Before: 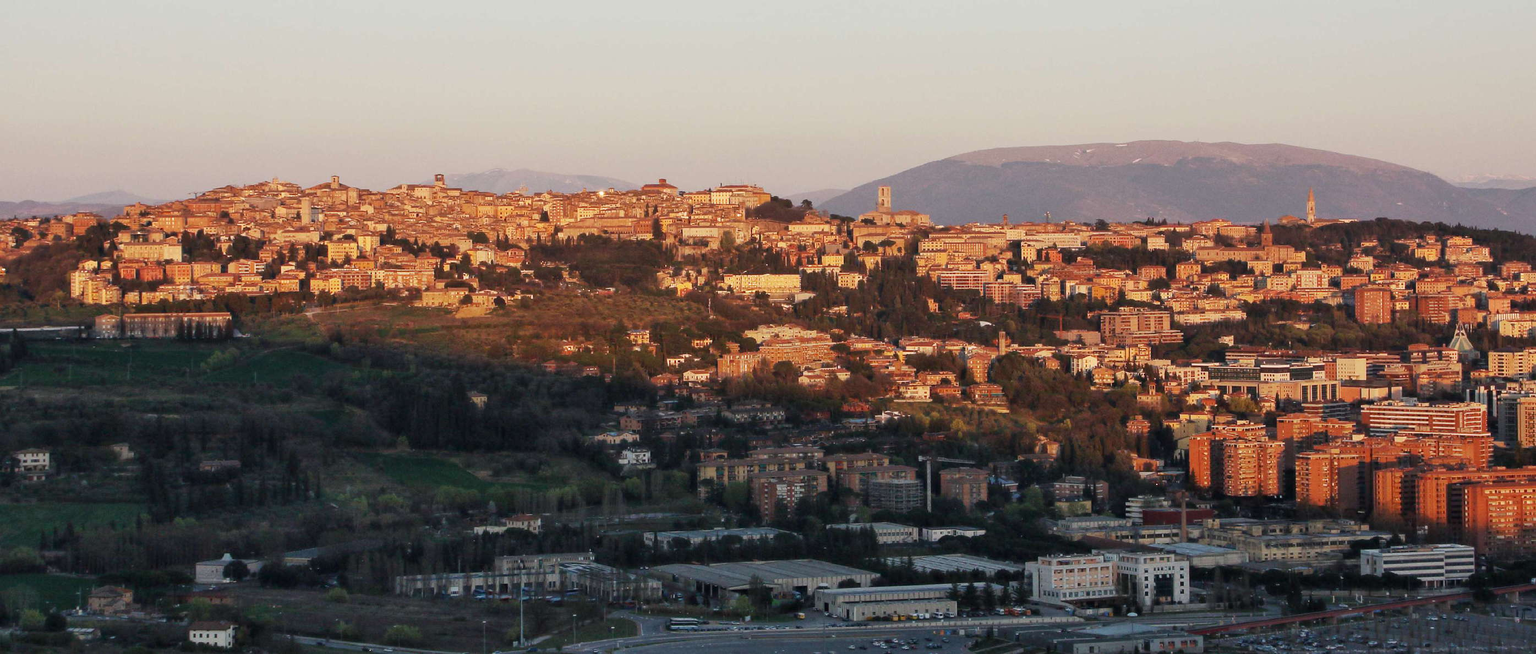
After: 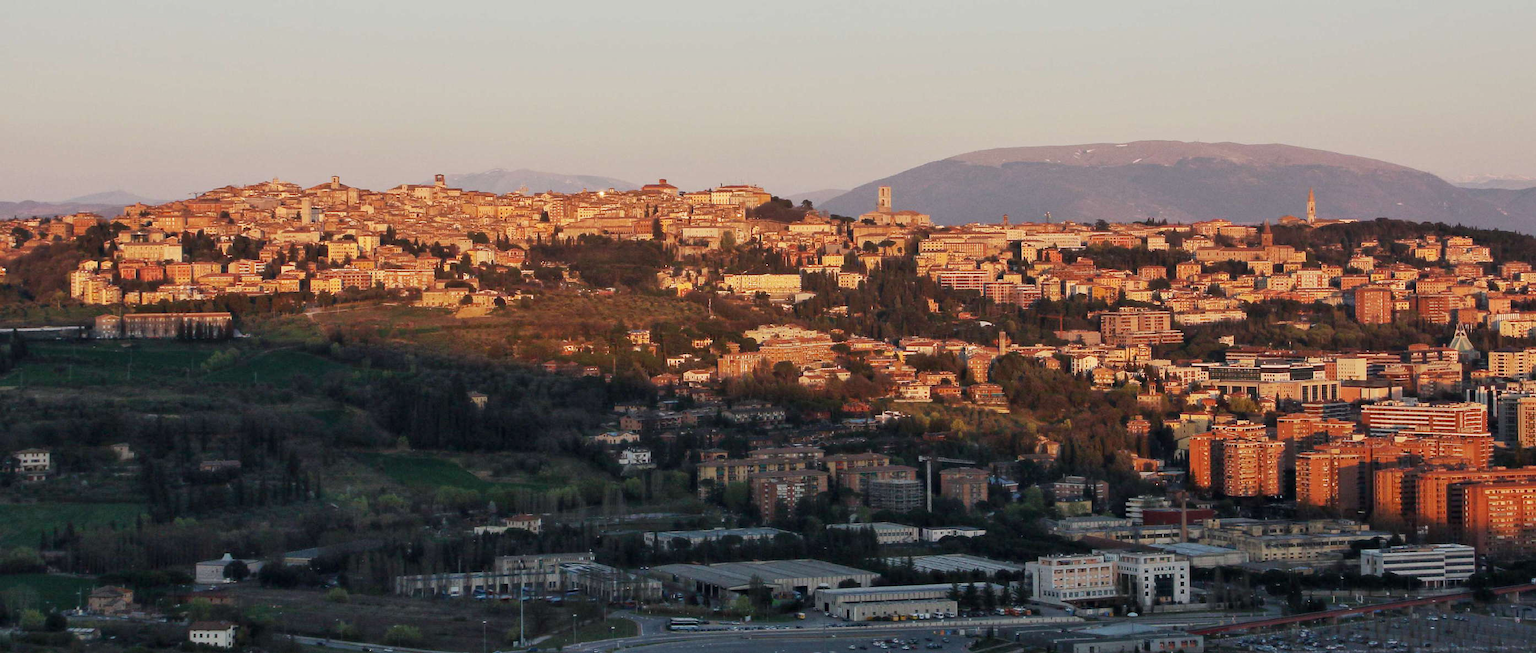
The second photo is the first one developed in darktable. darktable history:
exposure: black level correction 0.001, exposure 0.014 EV, compensate highlight preservation false
tone equalizer: -8 EV -0.002 EV, -7 EV 0.005 EV, -6 EV -0.009 EV, -5 EV 0.011 EV, -4 EV -0.012 EV, -3 EV 0.007 EV, -2 EV -0.062 EV, -1 EV -0.293 EV, +0 EV -0.582 EV, smoothing diameter 2%, edges refinement/feathering 20, mask exposure compensation -1.57 EV, filter diffusion 5
